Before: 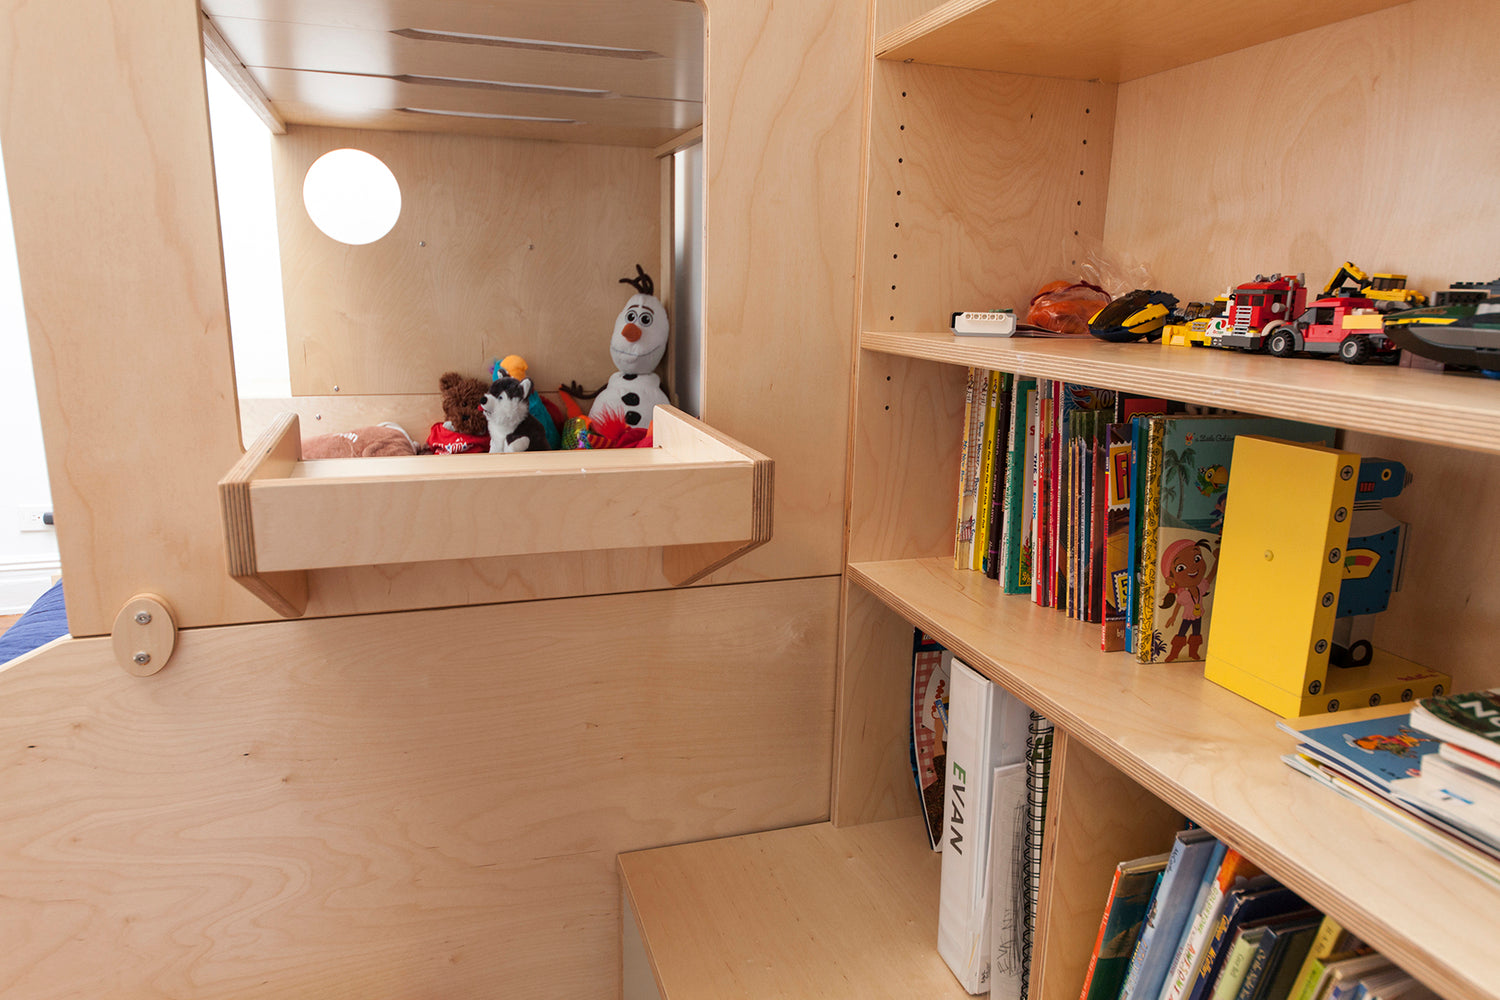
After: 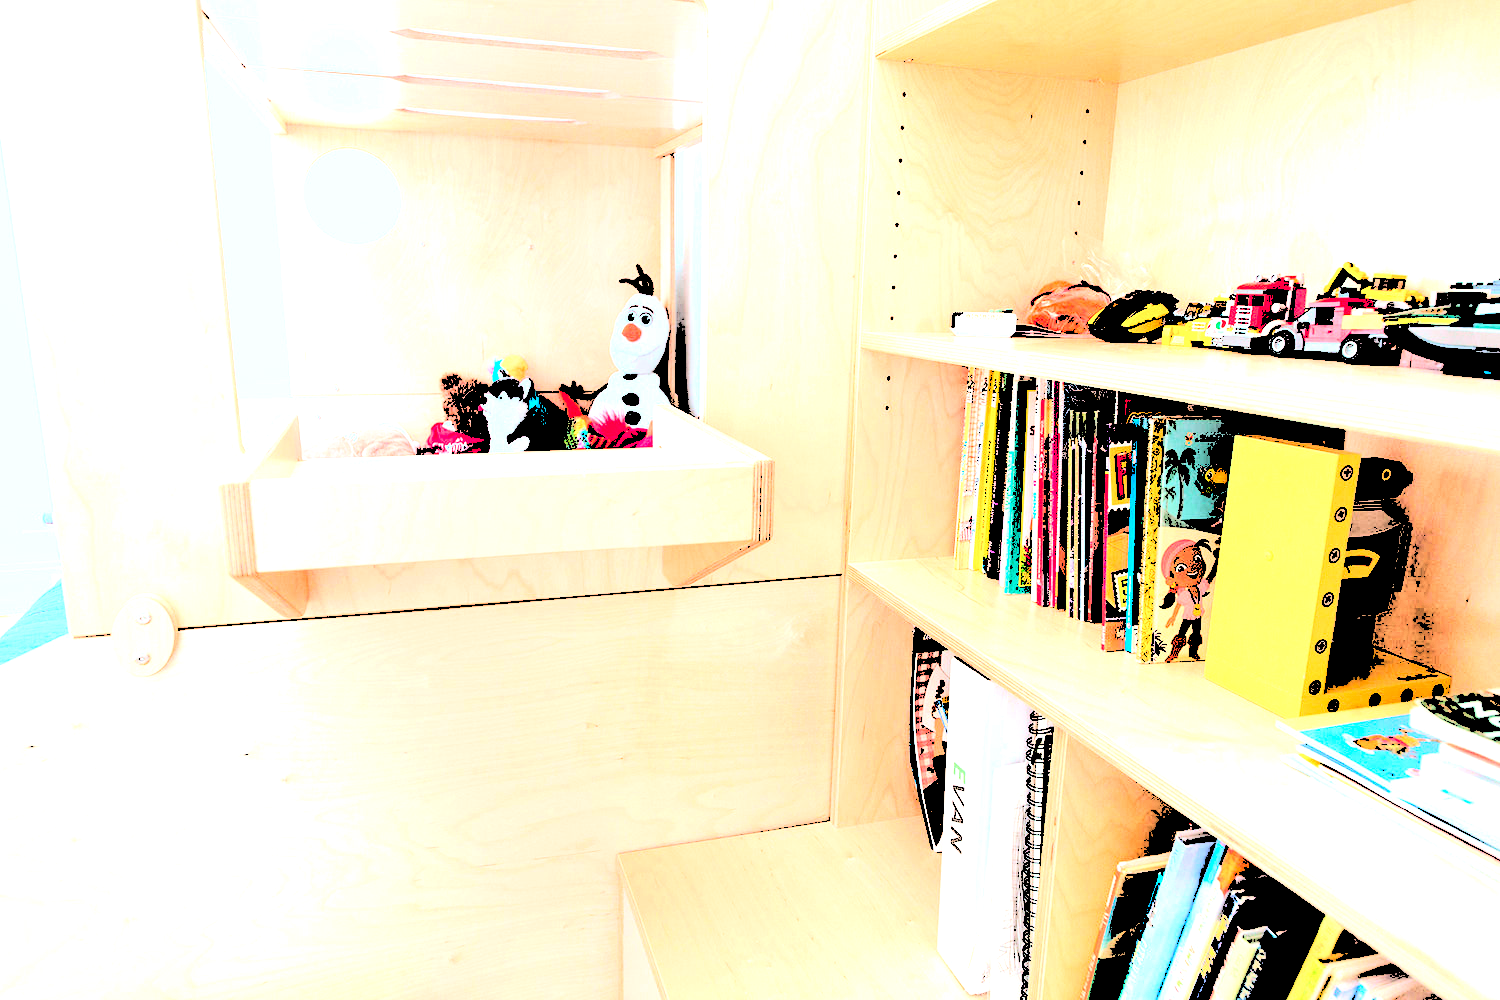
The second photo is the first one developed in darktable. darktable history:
color correction: highlights a* -10.72, highlights b* -19.57
levels: levels [0.246, 0.256, 0.506]
